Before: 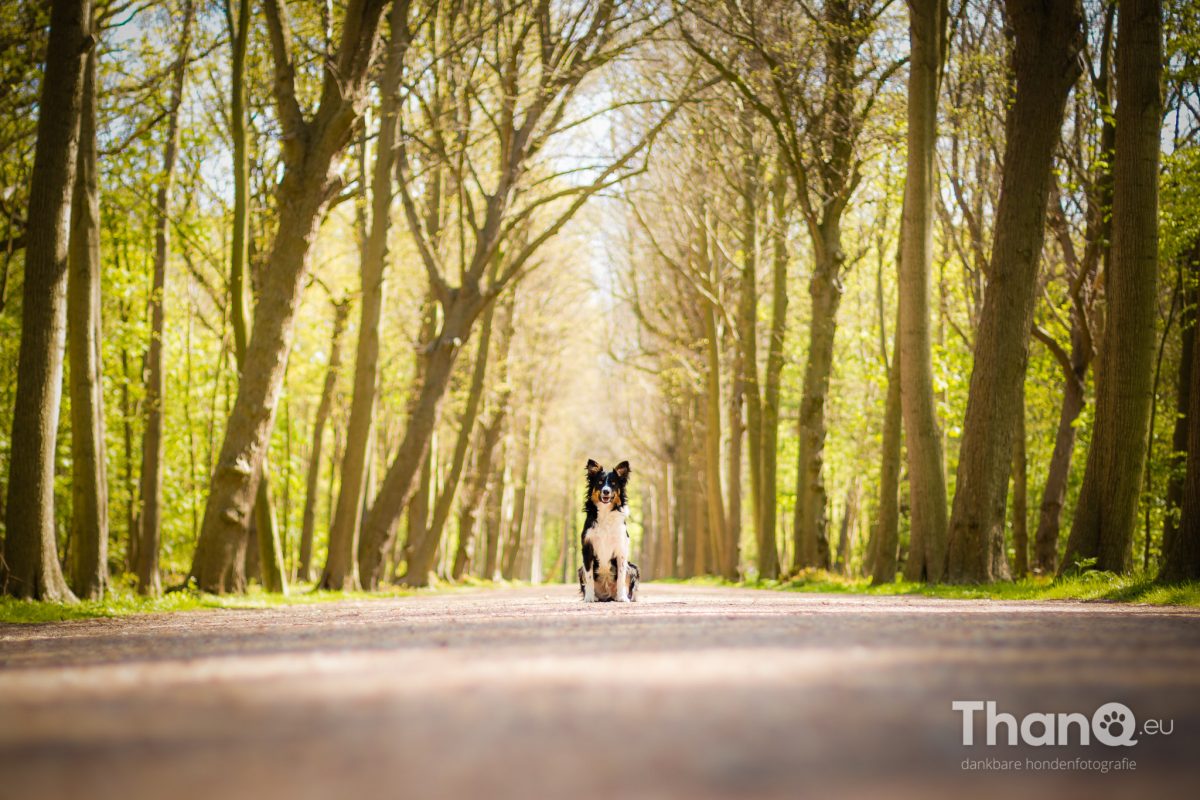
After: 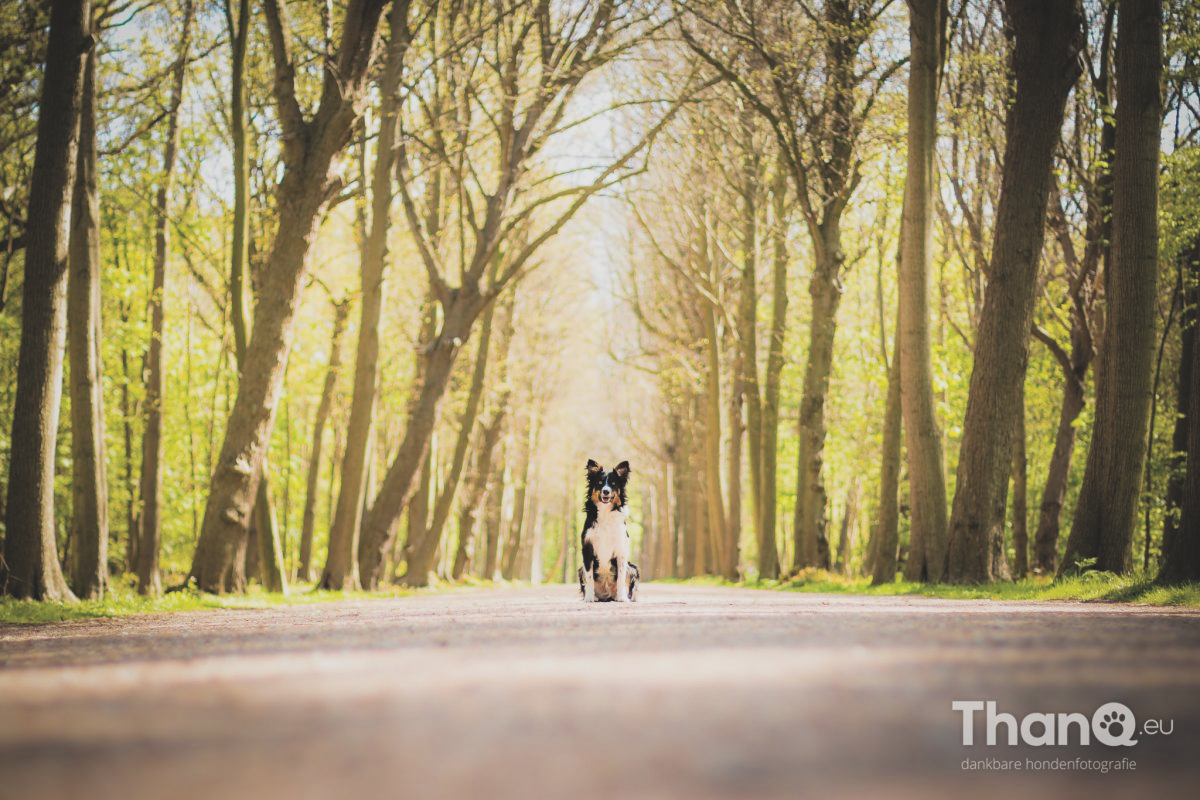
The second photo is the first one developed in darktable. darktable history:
filmic rgb: black relative exposure -5.14 EV, white relative exposure 3.98 EV, hardness 2.88, contrast 1.297, highlights saturation mix -31.2%, iterations of high-quality reconstruction 0
exposure: black level correction -0.041, exposure 0.059 EV, compensate exposure bias true, compensate highlight preservation false
